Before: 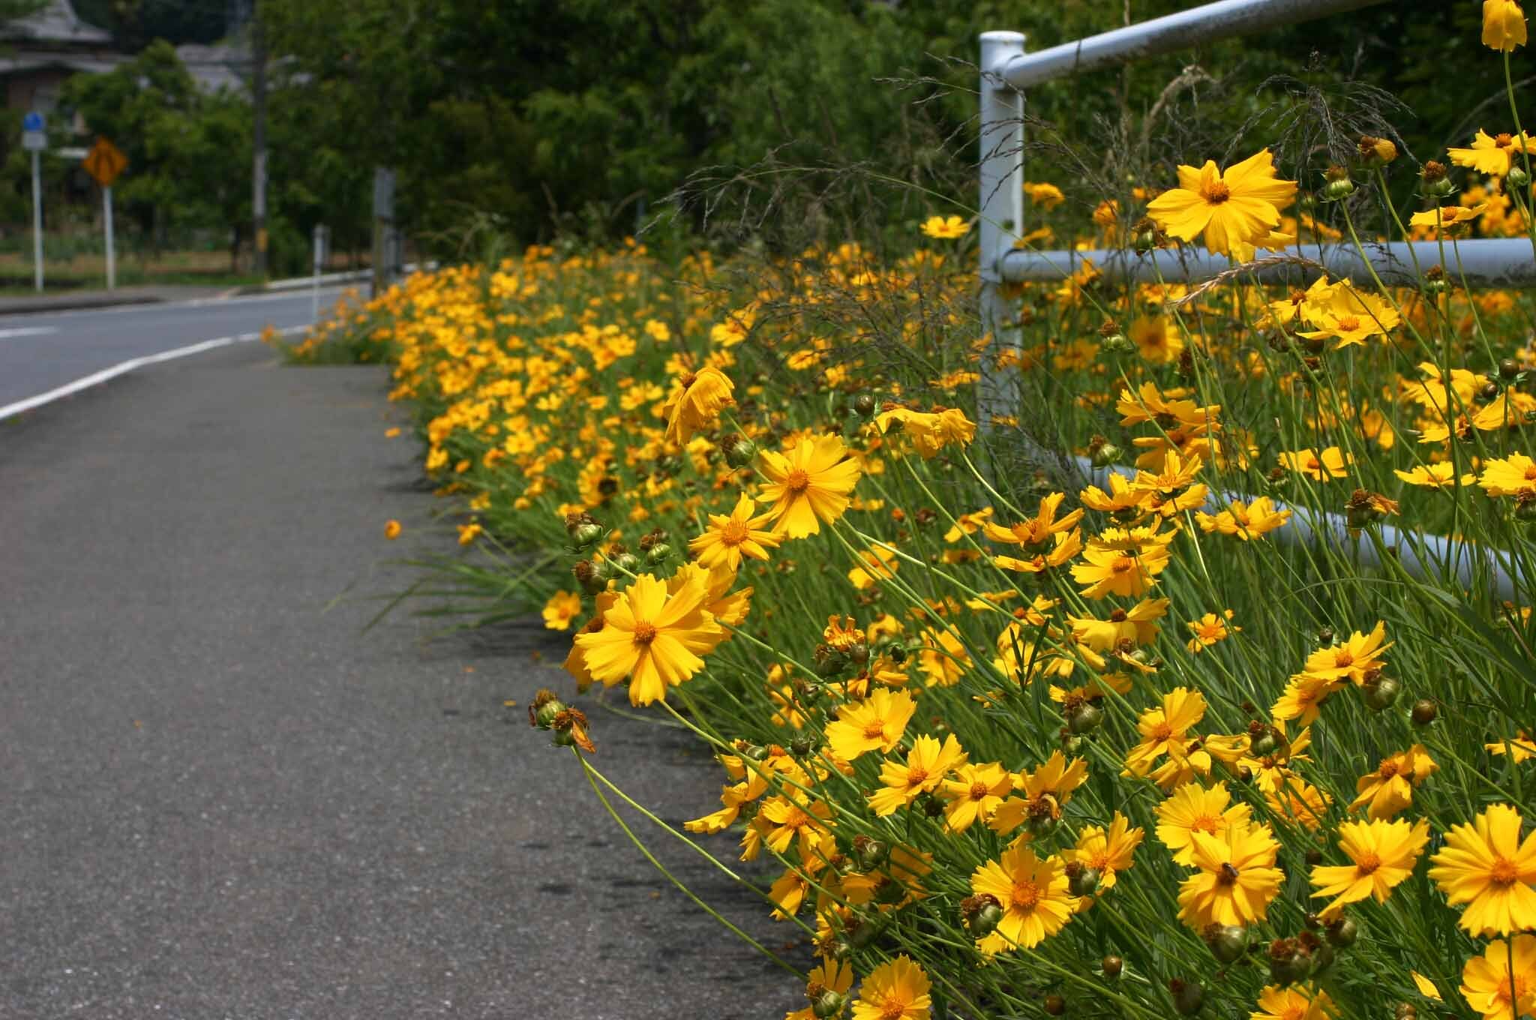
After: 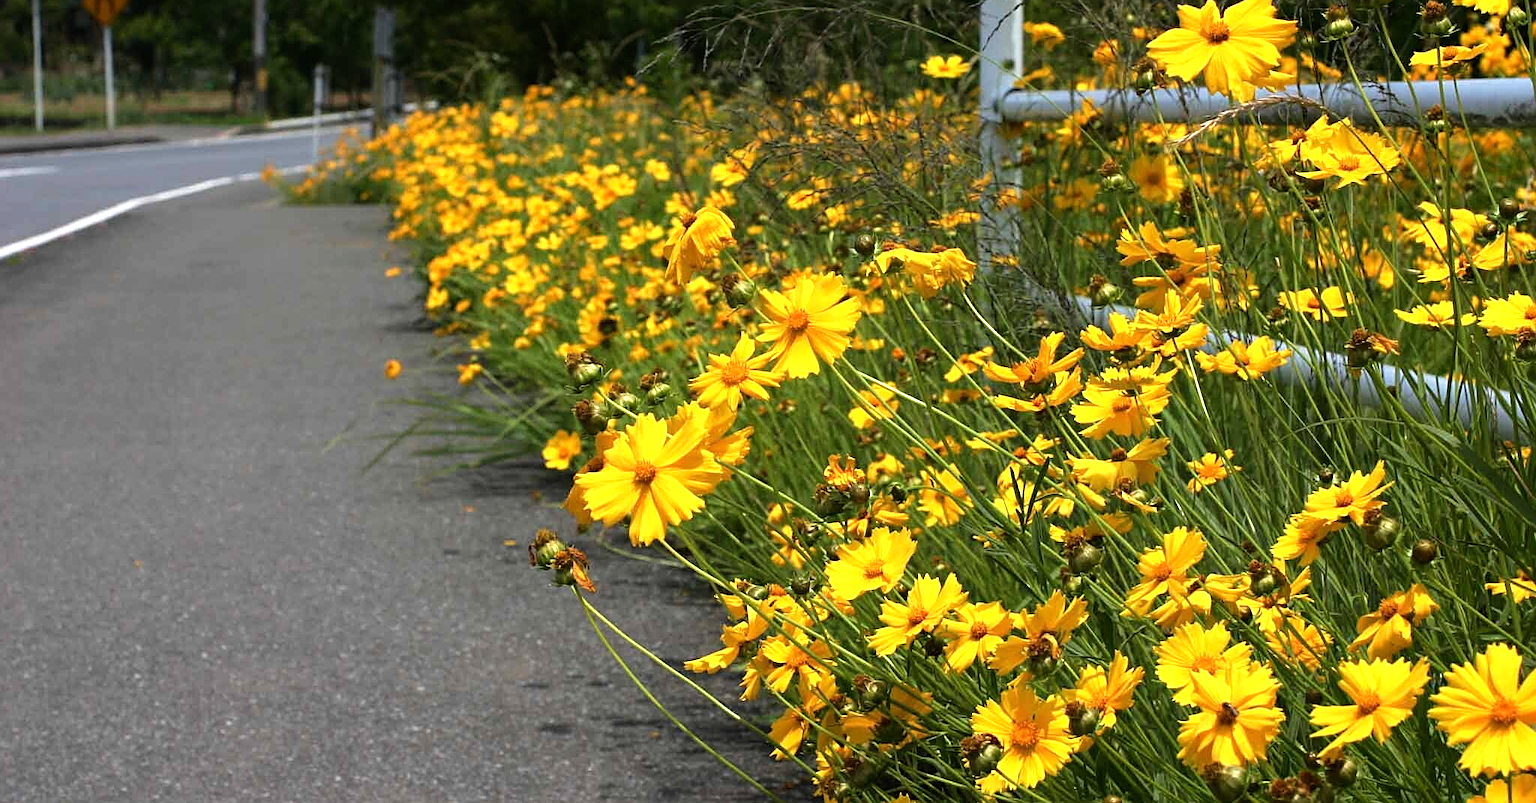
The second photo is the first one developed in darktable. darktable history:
crop and rotate: top 15.796%, bottom 5.402%
tone equalizer: -8 EV -0.741 EV, -7 EV -0.701 EV, -6 EV -0.613 EV, -5 EV -0.393 EV, -3 EV 0.397 EV, -2 EV 0.6 EV, -1 EV 0.68 EV, +0 EV 0.749 EV, mask exposure compensation -0.513 EV
sharpen: on, module defaults
exposure: compensate exposure bias true, compensate highlight preservation false
